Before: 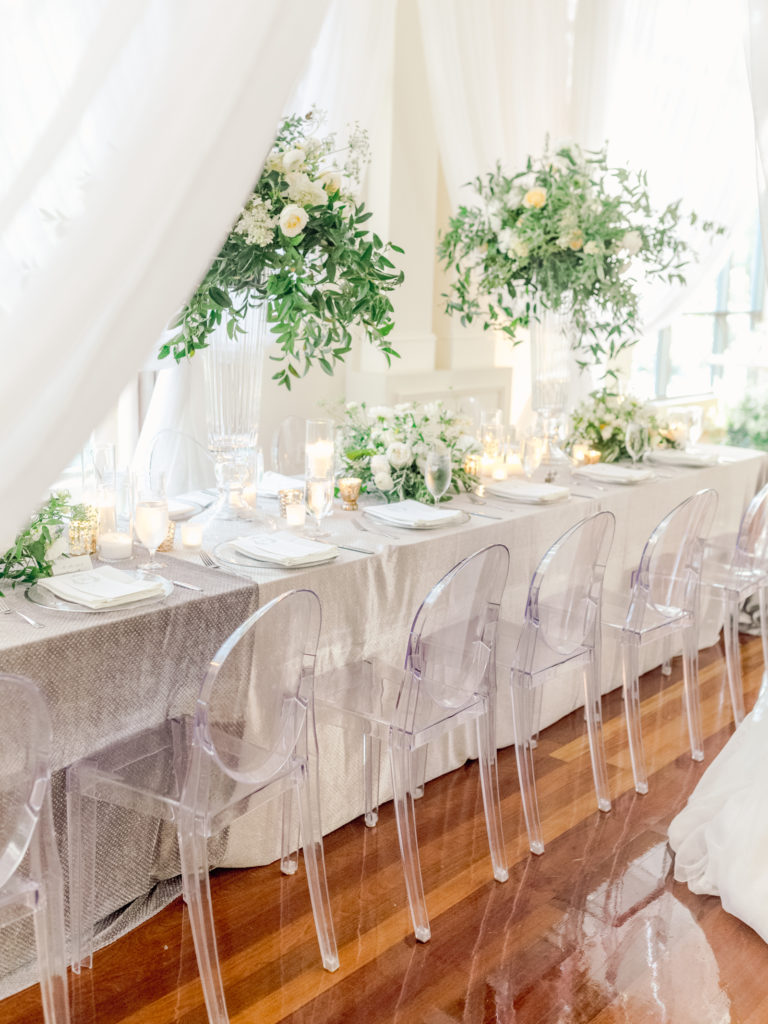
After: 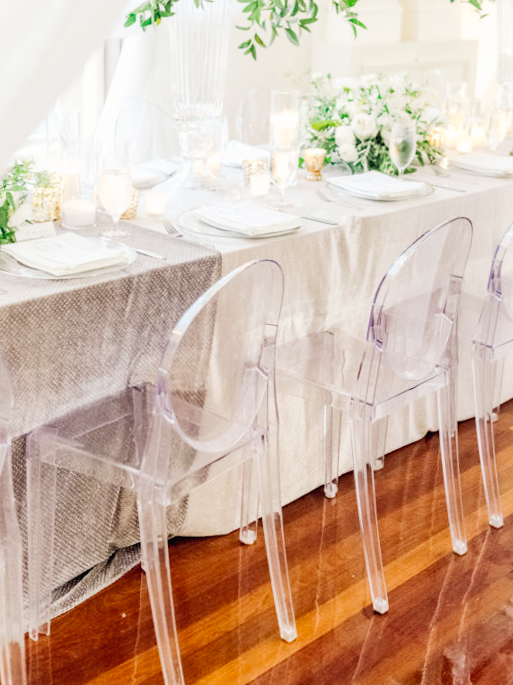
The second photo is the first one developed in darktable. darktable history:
tone curve: curves: ch0 [(0, 0) (0.003, 0.01) (0.011, 0.015) (0.025, 0.023) (0.044, 0.038) (0.069, 0.058) (0.1, 0.093) (0.136, 0.134) (0.177, 0.176) (0.224, 0.221) (0.277, 0.282) (0.335, 0.36) (0.399, 0.438) (0.468, 0.54) (0.543, 0.632) (0.623, 0.724) (0.709, 0.814) (0.801, 0.885) (0.898, 0.947) (1, 1)], preserve colors none
crop and rotate: angle -0.82°, left 3.85%, top 31.828%, right 27.992%
